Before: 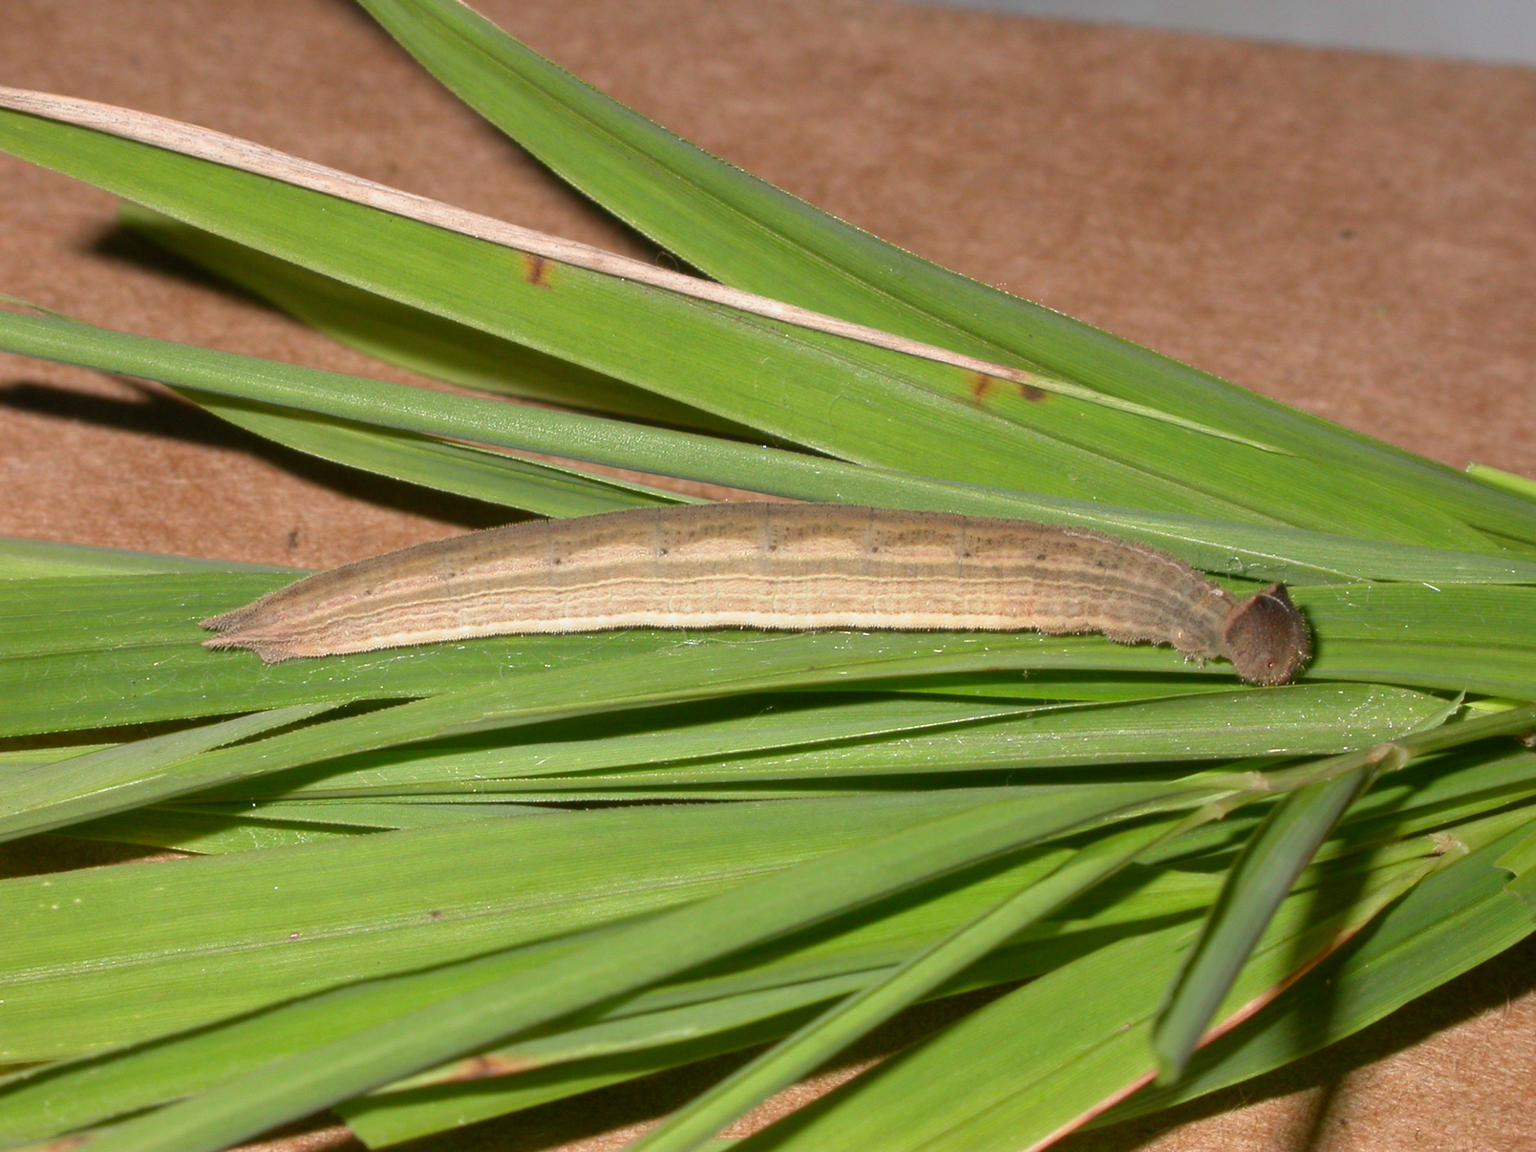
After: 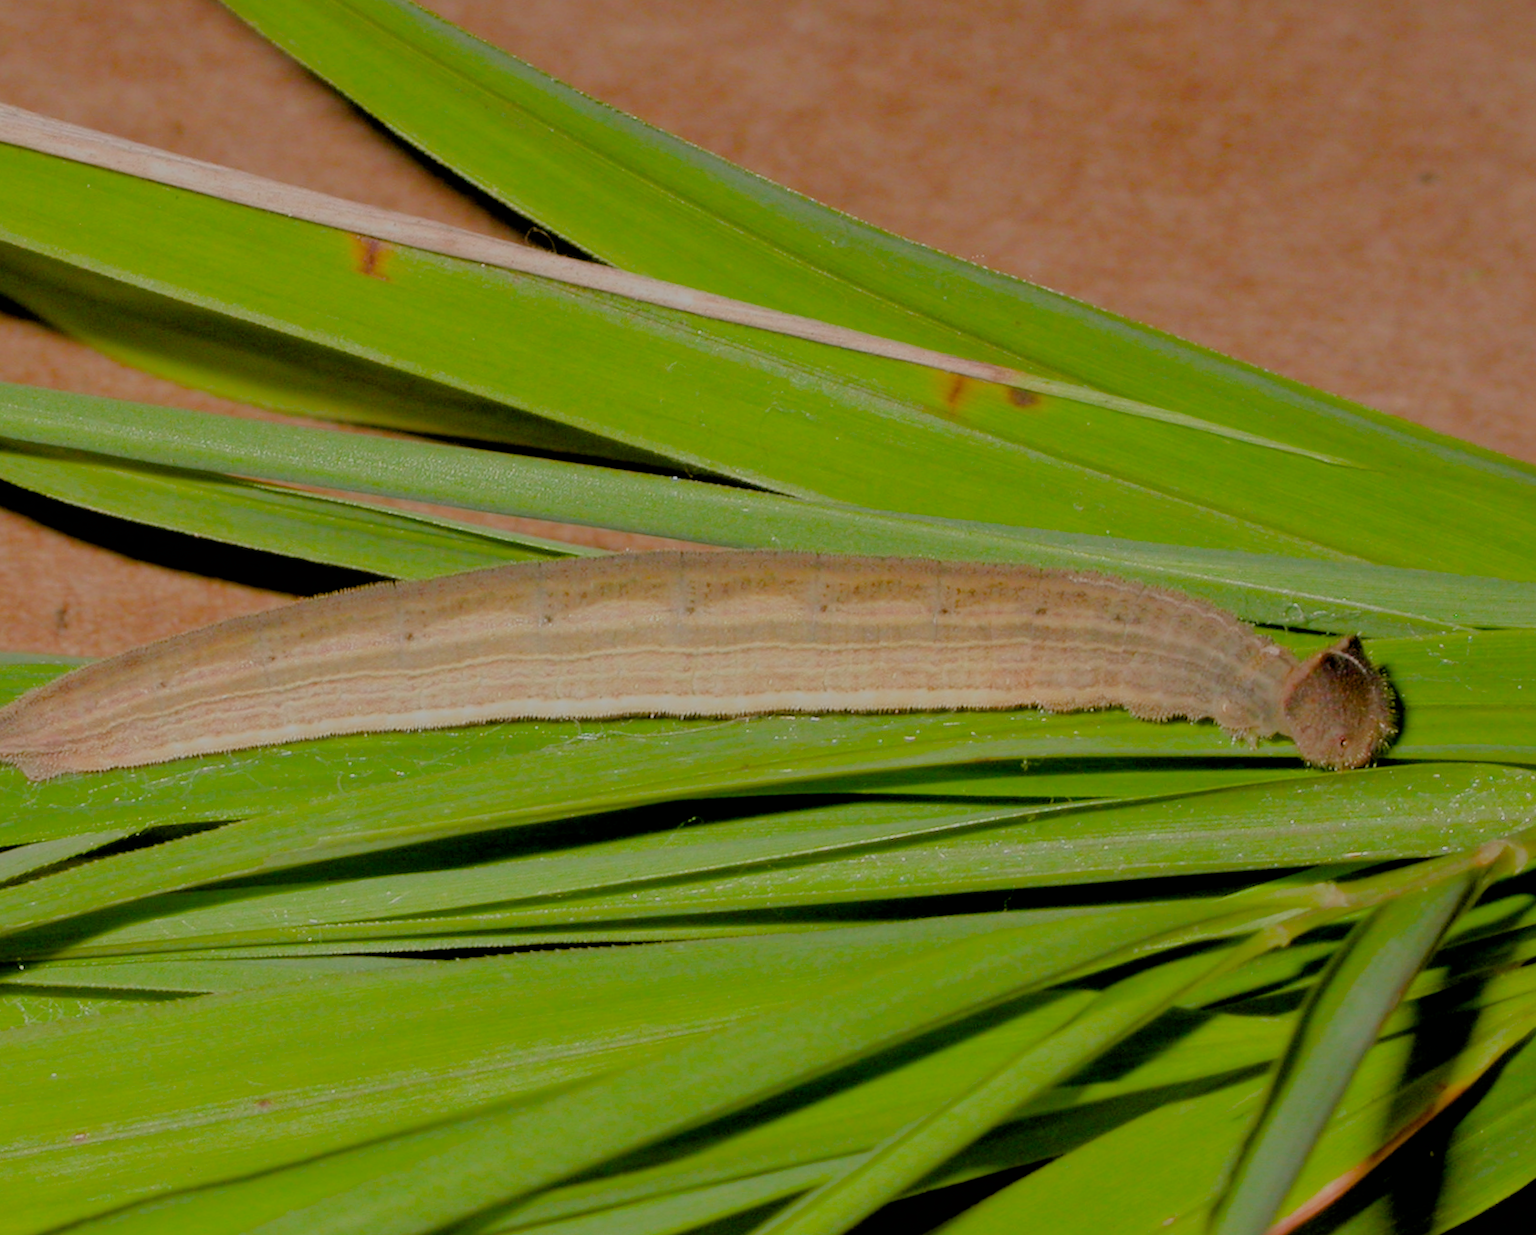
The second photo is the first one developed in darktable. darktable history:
filmic rgb: black relative exposure -4.42 EV, white relative exposure 6.58 EV, hardness 1.85, contrast 0.5
rotate and perspective: rotation -1.77°, lens shift (horizontal) 0.004, automatic cropping off
color balance rgb: perceptual saturation grading › global saturation 30%, global vibrance 10%
exposure: black level correction 0.012, compensate highlight preservation false
crop: left 16.768%, top 8.653%, right 8.362%, bottom 12.485%
